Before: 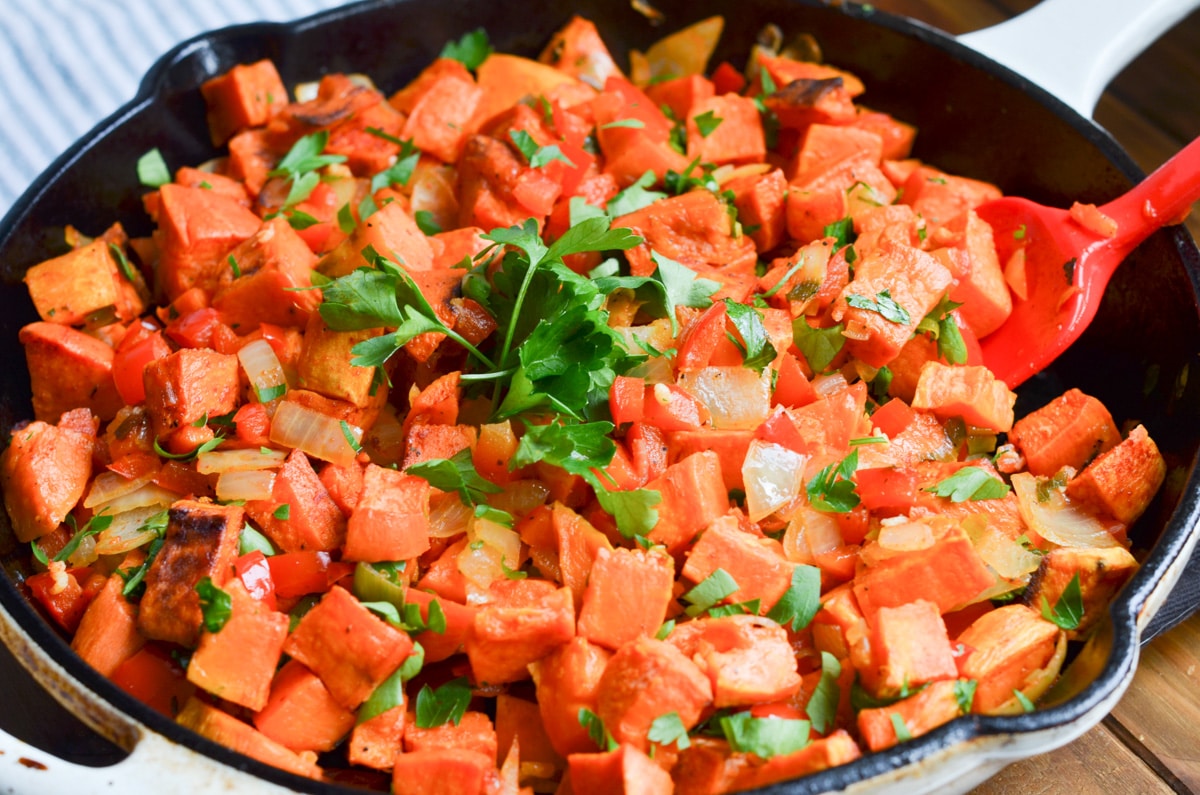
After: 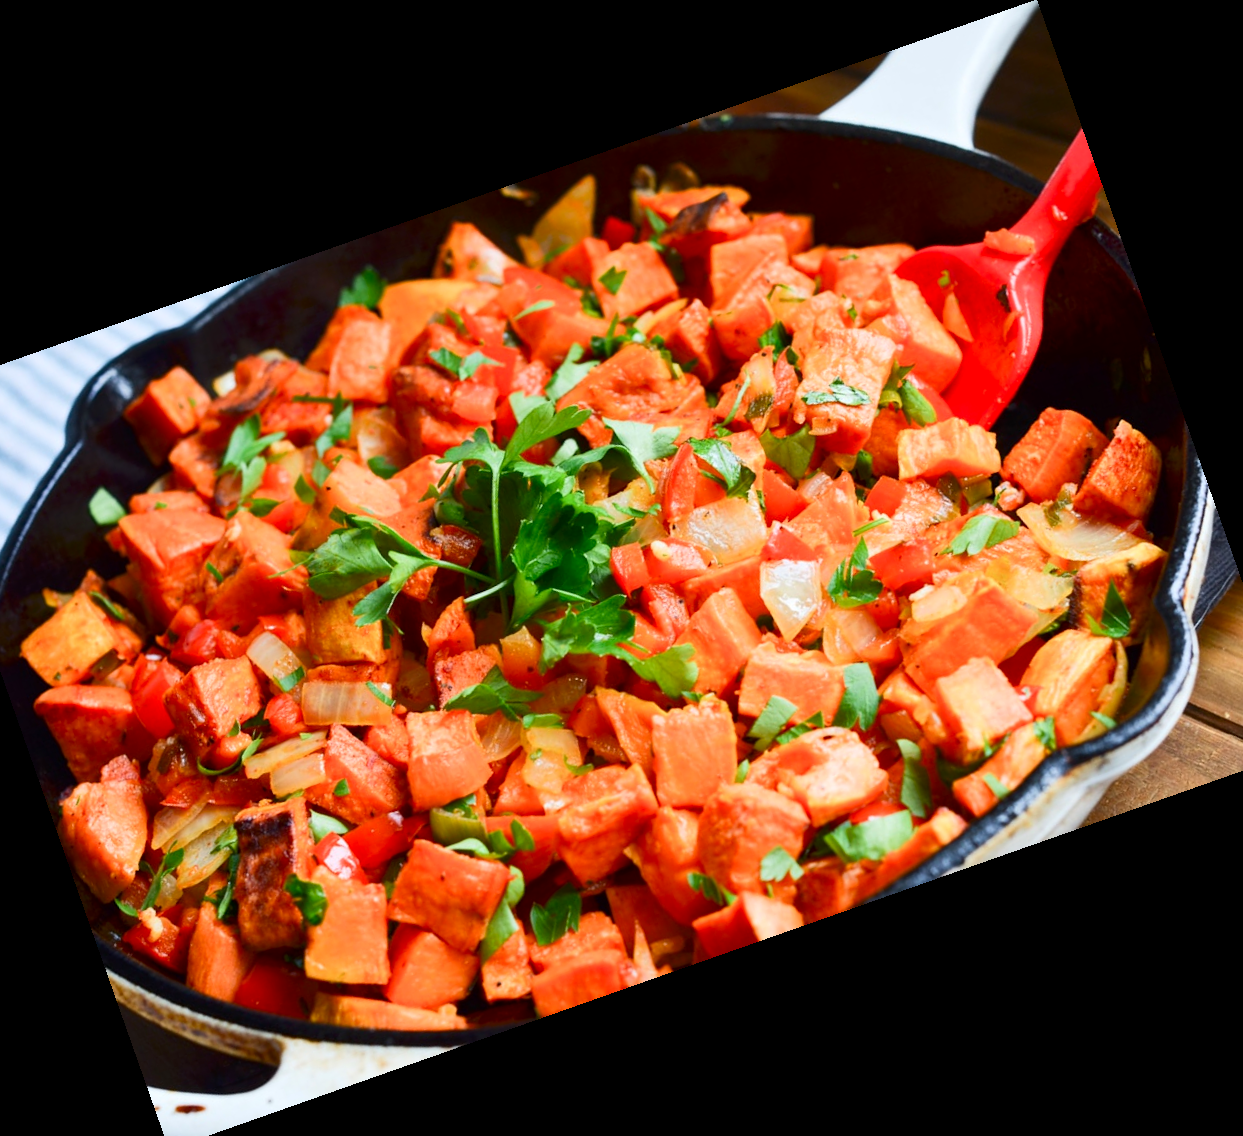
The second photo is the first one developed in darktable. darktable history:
contrast brightness saturation: contrast 0.15, brightness -0.01, saturation 0.1
crop and rotate: angle 19.43°, left 6.812%, right 4.125%, bottom 1.087%
